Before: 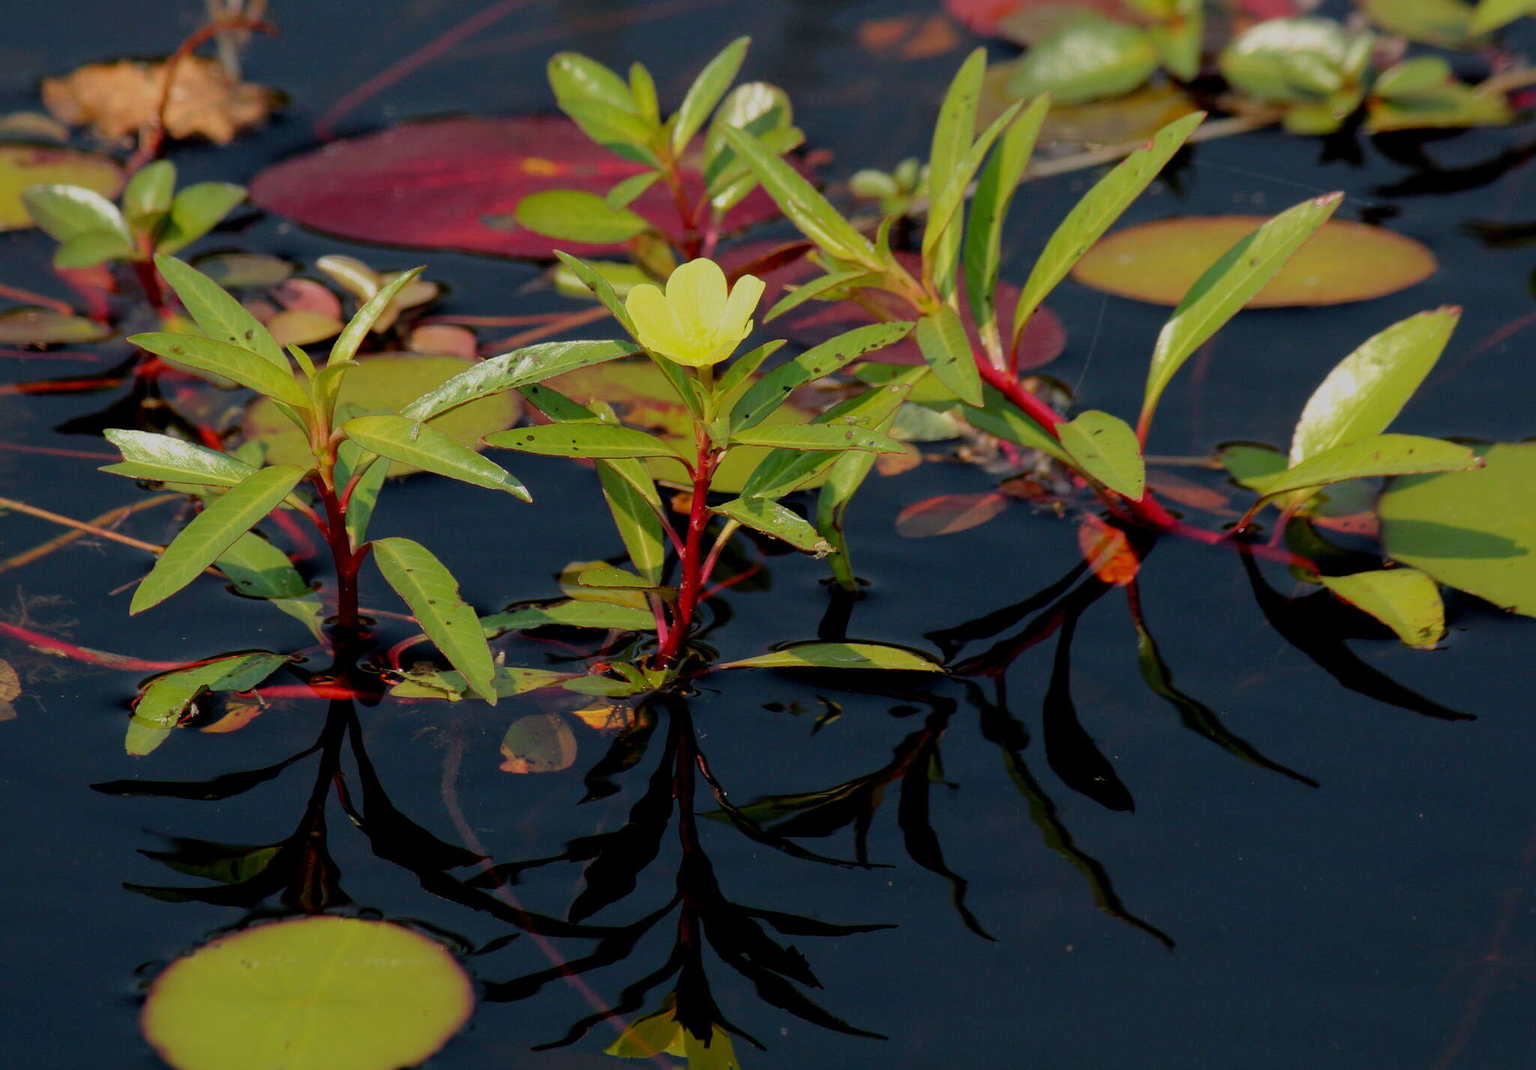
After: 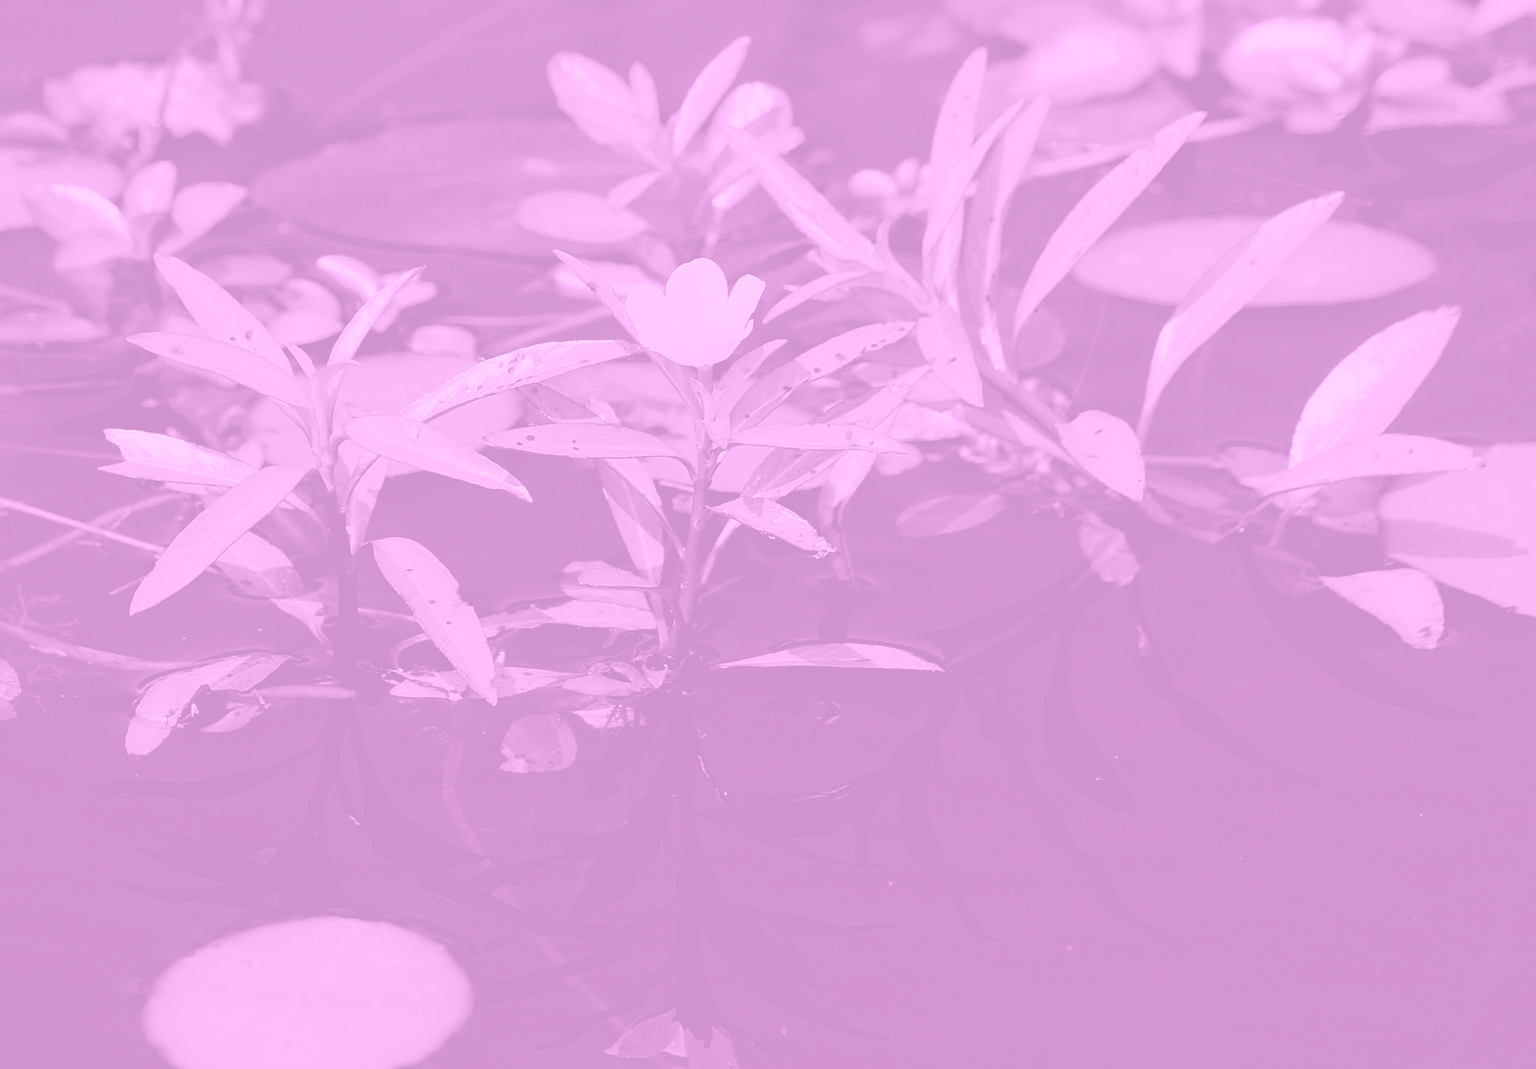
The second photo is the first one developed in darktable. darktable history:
sharpen: on, module defaults
color zones: curves: ch0 [(0.004, 0.388) (0.125, 0.392) (0.25, 0.404) (0.375, 0.5) (0.5, 0.5) (0.625, 0.5) (0.75, 0.5) (0.875, 0.5)]; ch1 [(0, 0.5) (0.125, 0.5) (0.25, 0.5) (0.375, 0.124) (0.524, 0.124) (0.645, 0.128) (0.789, 0.132) (0.914, 0.096) (0.998, 0.068)]
sigmoid: contrast 1.69, skew -0.23, preserve hue 0%, red attenuation 0.1, red rotation 0.035, green attenuation 0.1, green rotation -0.017, blue attenuation 0.15, blue rotation -0.052, base primaries Rec2020
colorize: hue 331.2°, saturation 75%, source mix 30.28%, lightness 70.52%, version 1
